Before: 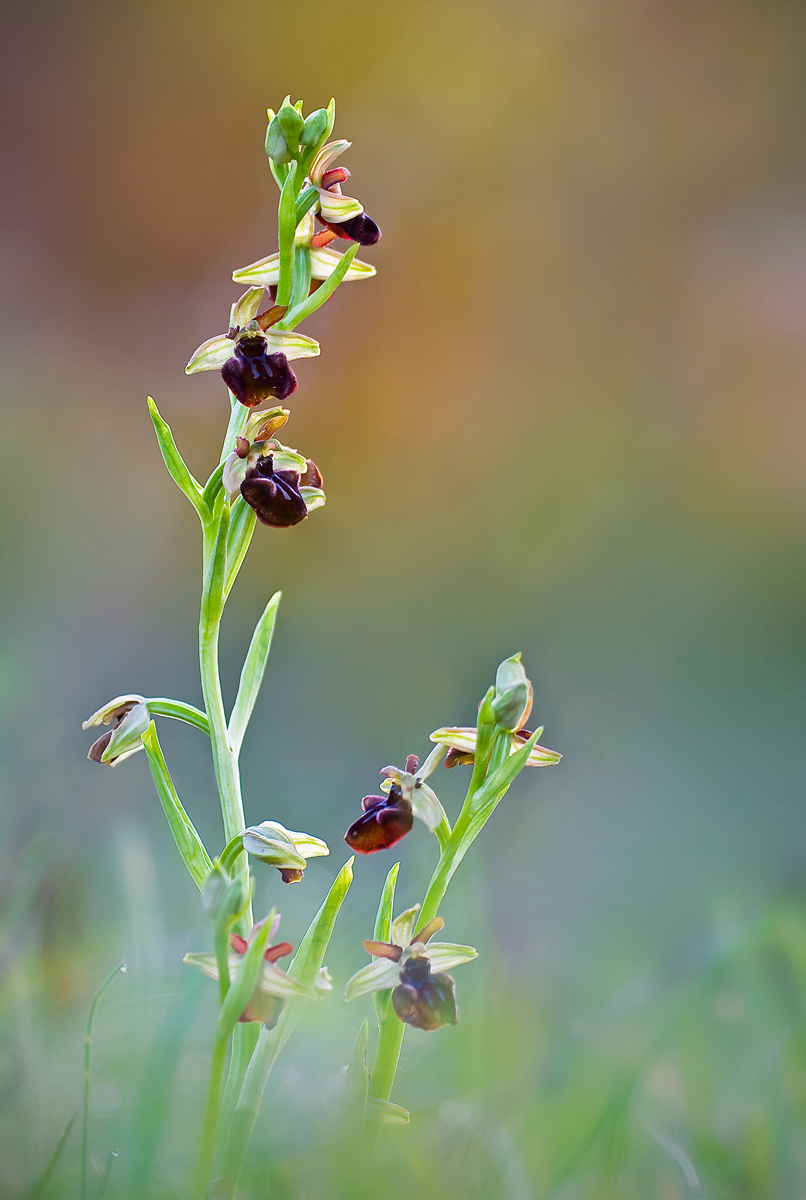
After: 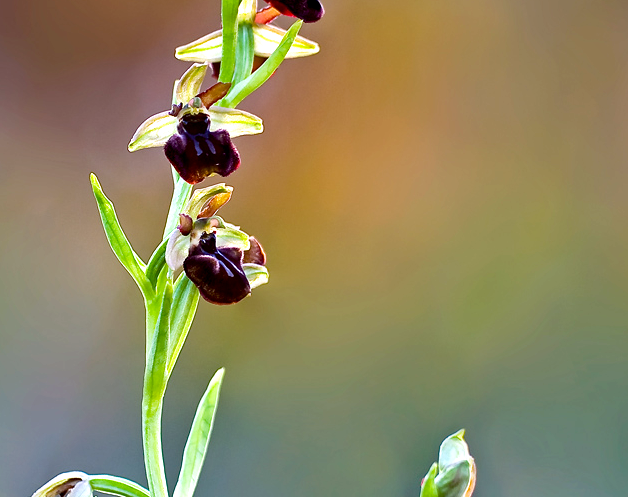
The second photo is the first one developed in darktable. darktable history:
tone equalizer: -8 EV -0.388 EV, -7 EV -0.407 EV, -6 EV -0.315 EV, -5 EV -0.209 EV, -3 EV 0.189 EV, -2 EV 0.341 EV, -1 EV 0.387 EV, +0 EV 0.391 EV, edges refinement/feathering 500, mask exposure compensation -1.57 EV, preserve details guided filter
crop: left 7.109%, top 18.665%, right 14.51%, bottom 39.84%
exposure: black level correction 0.007, exposure 0.09 EV, compensate highlight preservation false
haze removal: compatibility mode true, adaptive false
